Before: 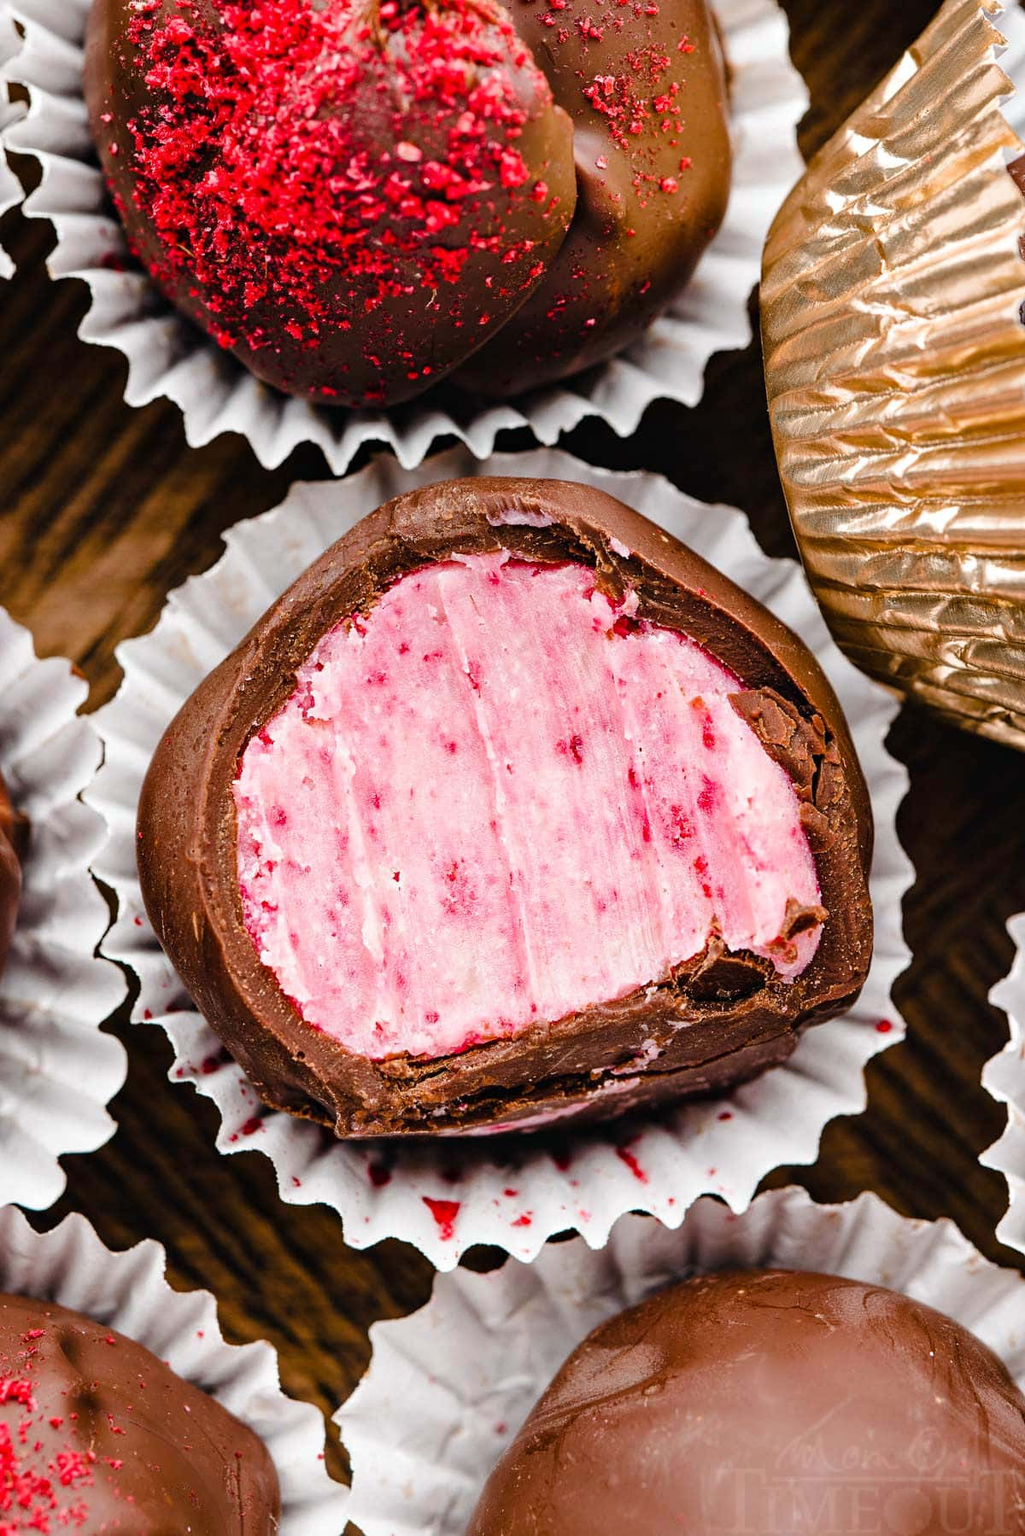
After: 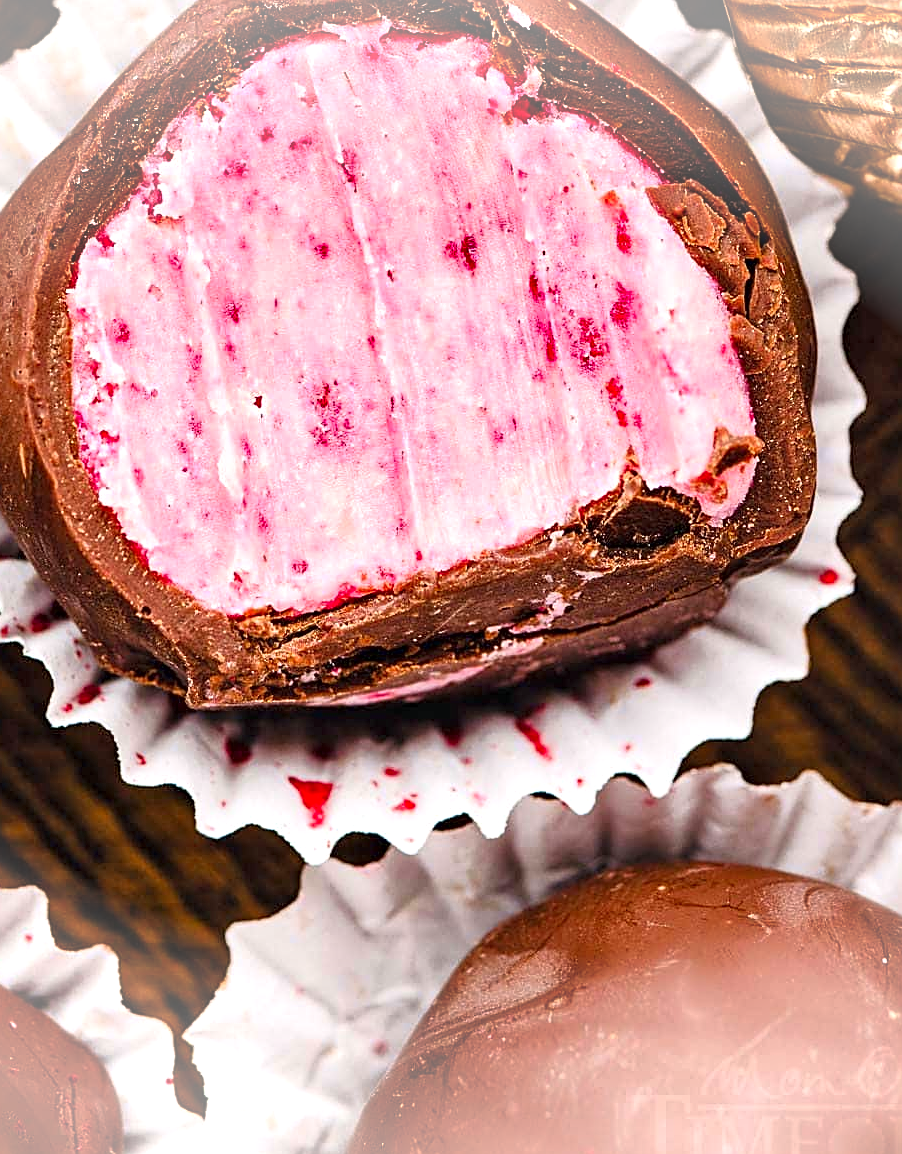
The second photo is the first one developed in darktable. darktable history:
vignetting: fall-off start 99.43%, brightness 0.287, saturation -0.001, width/height ratio 1.325
crop and rotate: left 17.242%, top 34.764%, right 7.519%, bottom 1.044%
tone curve: curves: ch0 [(0.013, 0) (0.061, 0.068) (0.239, 0.256) (0.502, 0.505) (0.683, 0.676) (0.761, 0.773) (0.858, 0.858) (0.987, 0.945)]; ch1 [(0, 0) (0.172, 0.123) (0.304, 0.288) (0.414, 0.44) (0.472, 0.473) (0.502, 0.508) (0.521, 0.528) (0.583, 0.595) (0.654, 0.673) (0.728, 0.761) (1, 1)]; ch2 [(0, 0) (0.411, 0.424) (0.485, 0.476) (0.502, 0.502) (0.553, 0.557) (0.57, 0.576) (1, 1)], color space Lab, independent channels, preserve colors none
exposure: exposure 0.467 EV, compensate highlight preservation false
shadows and highlights: shadows color adjustment 97.98%, highlights color adjustment 58.13%, soften with gaussian
sharpen: on, module defaults
